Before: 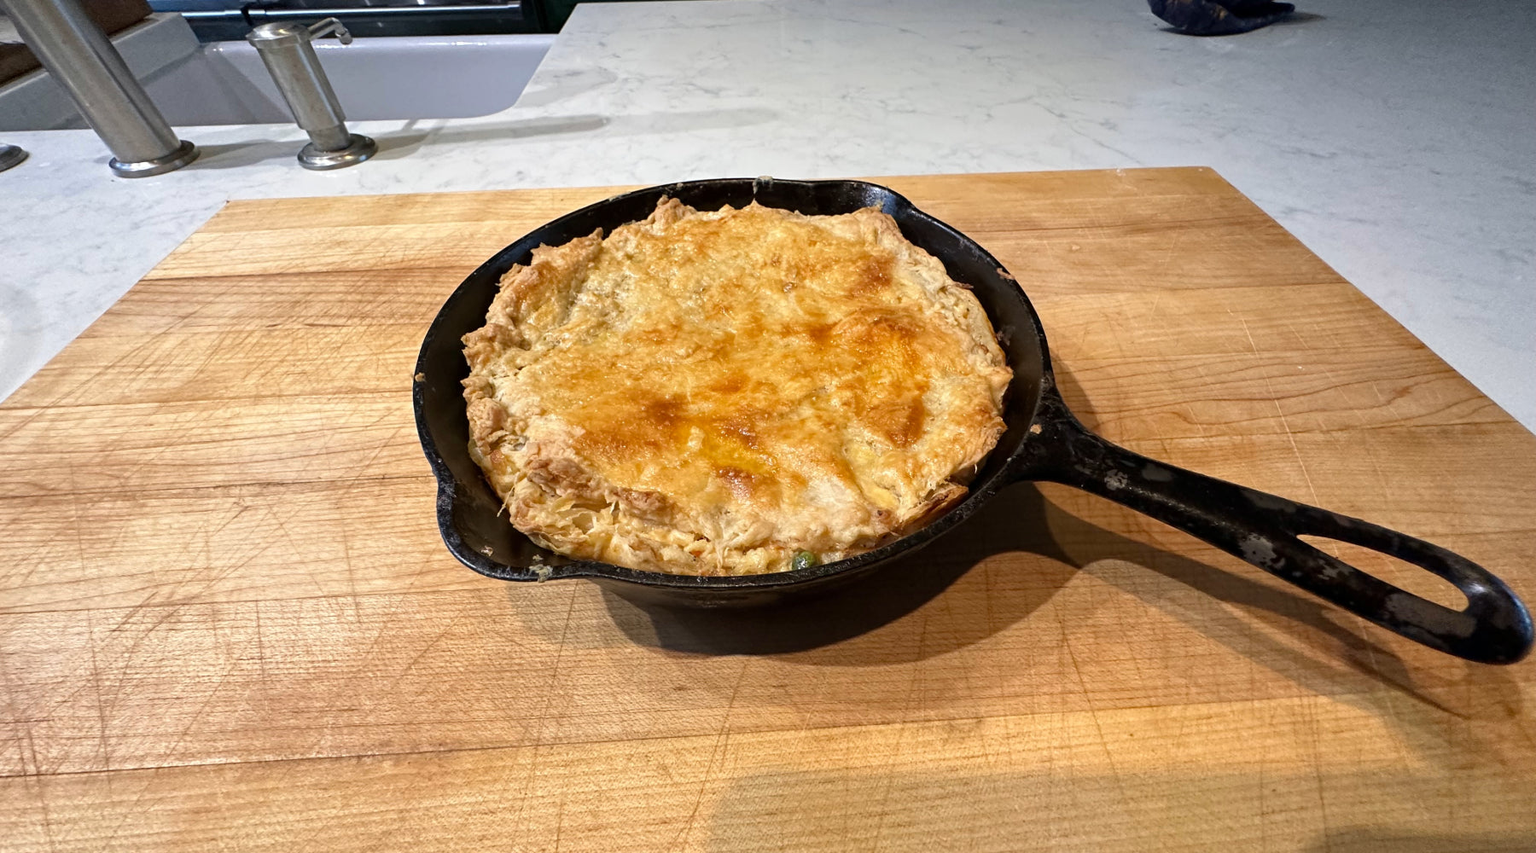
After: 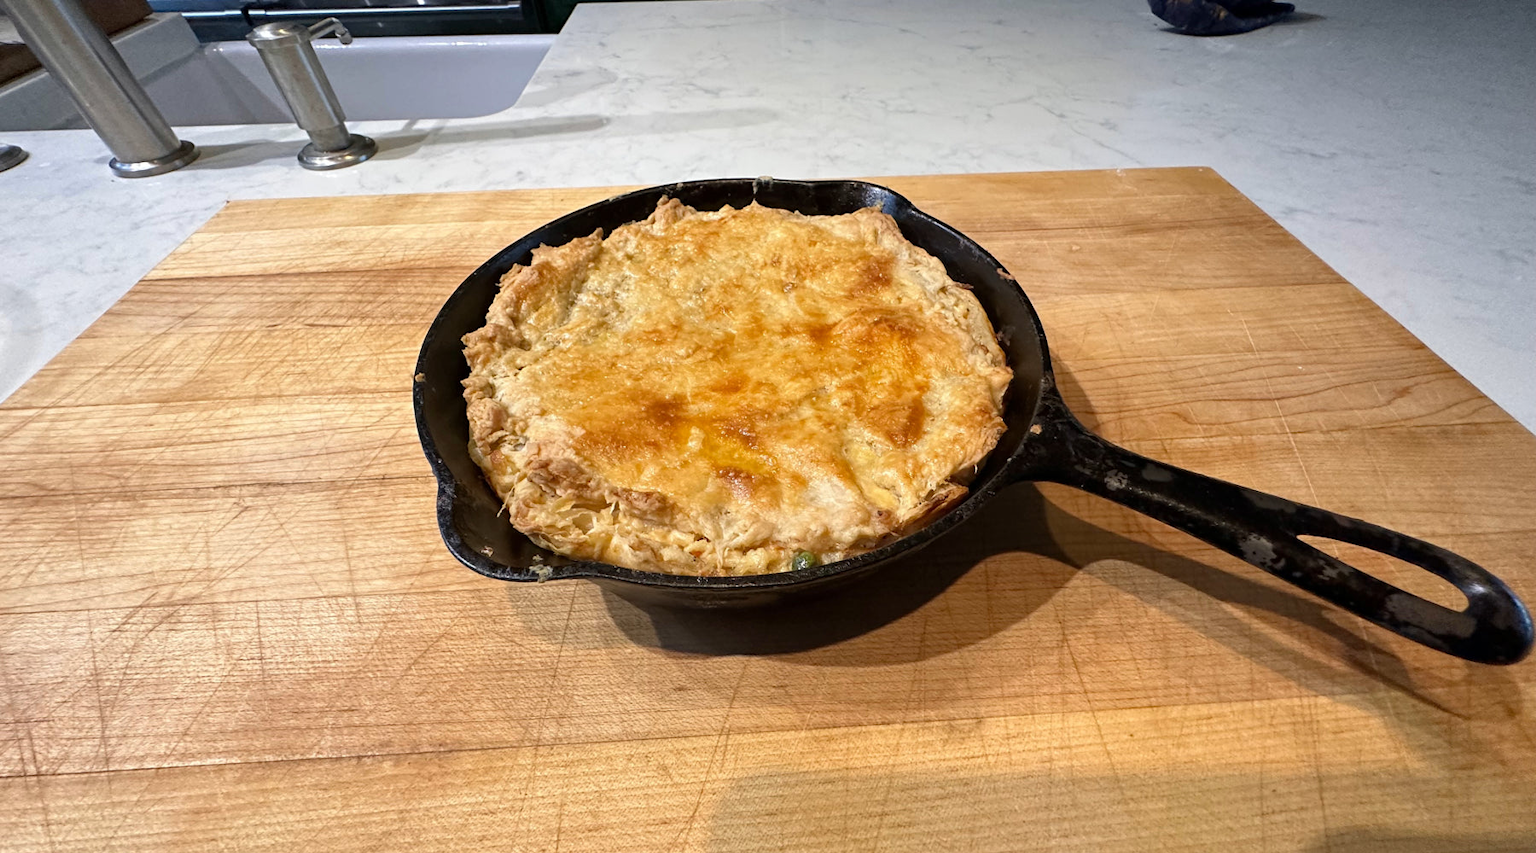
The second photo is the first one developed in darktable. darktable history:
tone equalizer: -7 EV 0.113 EV, edges refinement/feathering 500, mask exposure compensation -1.57 EV, preserve details no
